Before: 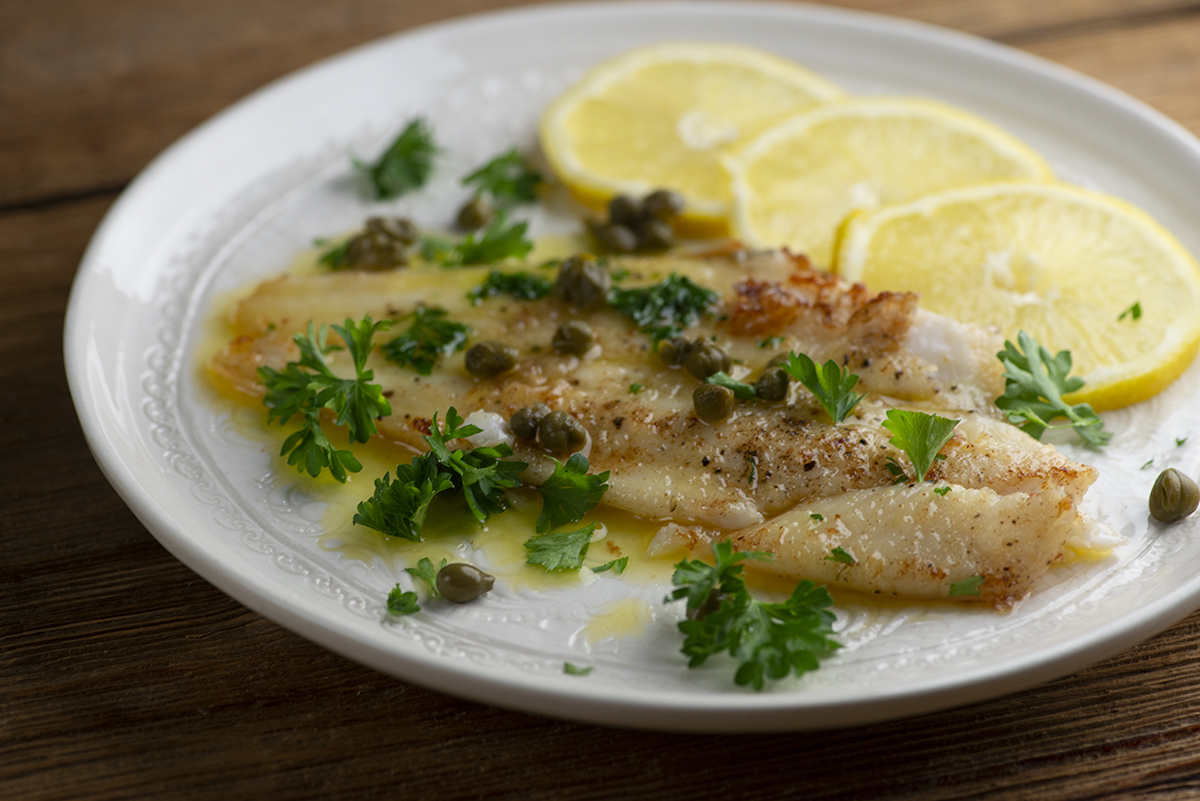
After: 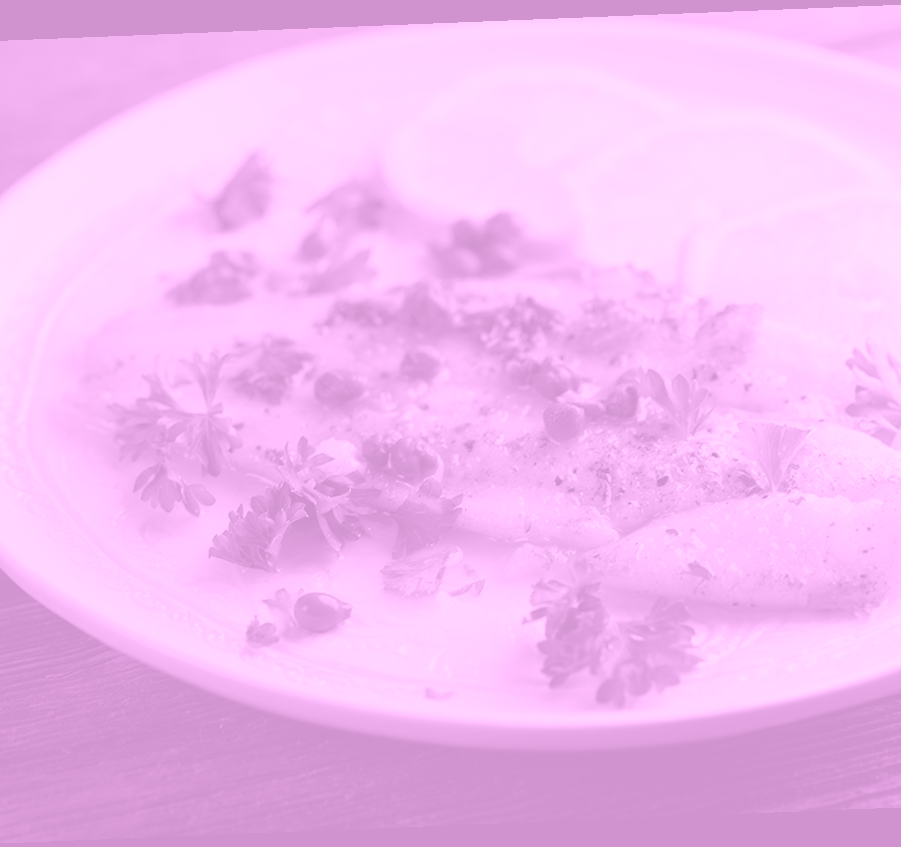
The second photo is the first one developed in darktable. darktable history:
color correction: highlights a* 7.34, highlights b* 4.37
colorize: hue 331.2°, saturation 75%, source mix 30.28%, lightness 70.52%, version 1
crop: left 13.443%, right 13.31%
rotate and perspective: rotation -2.29°, automatic cropping off
